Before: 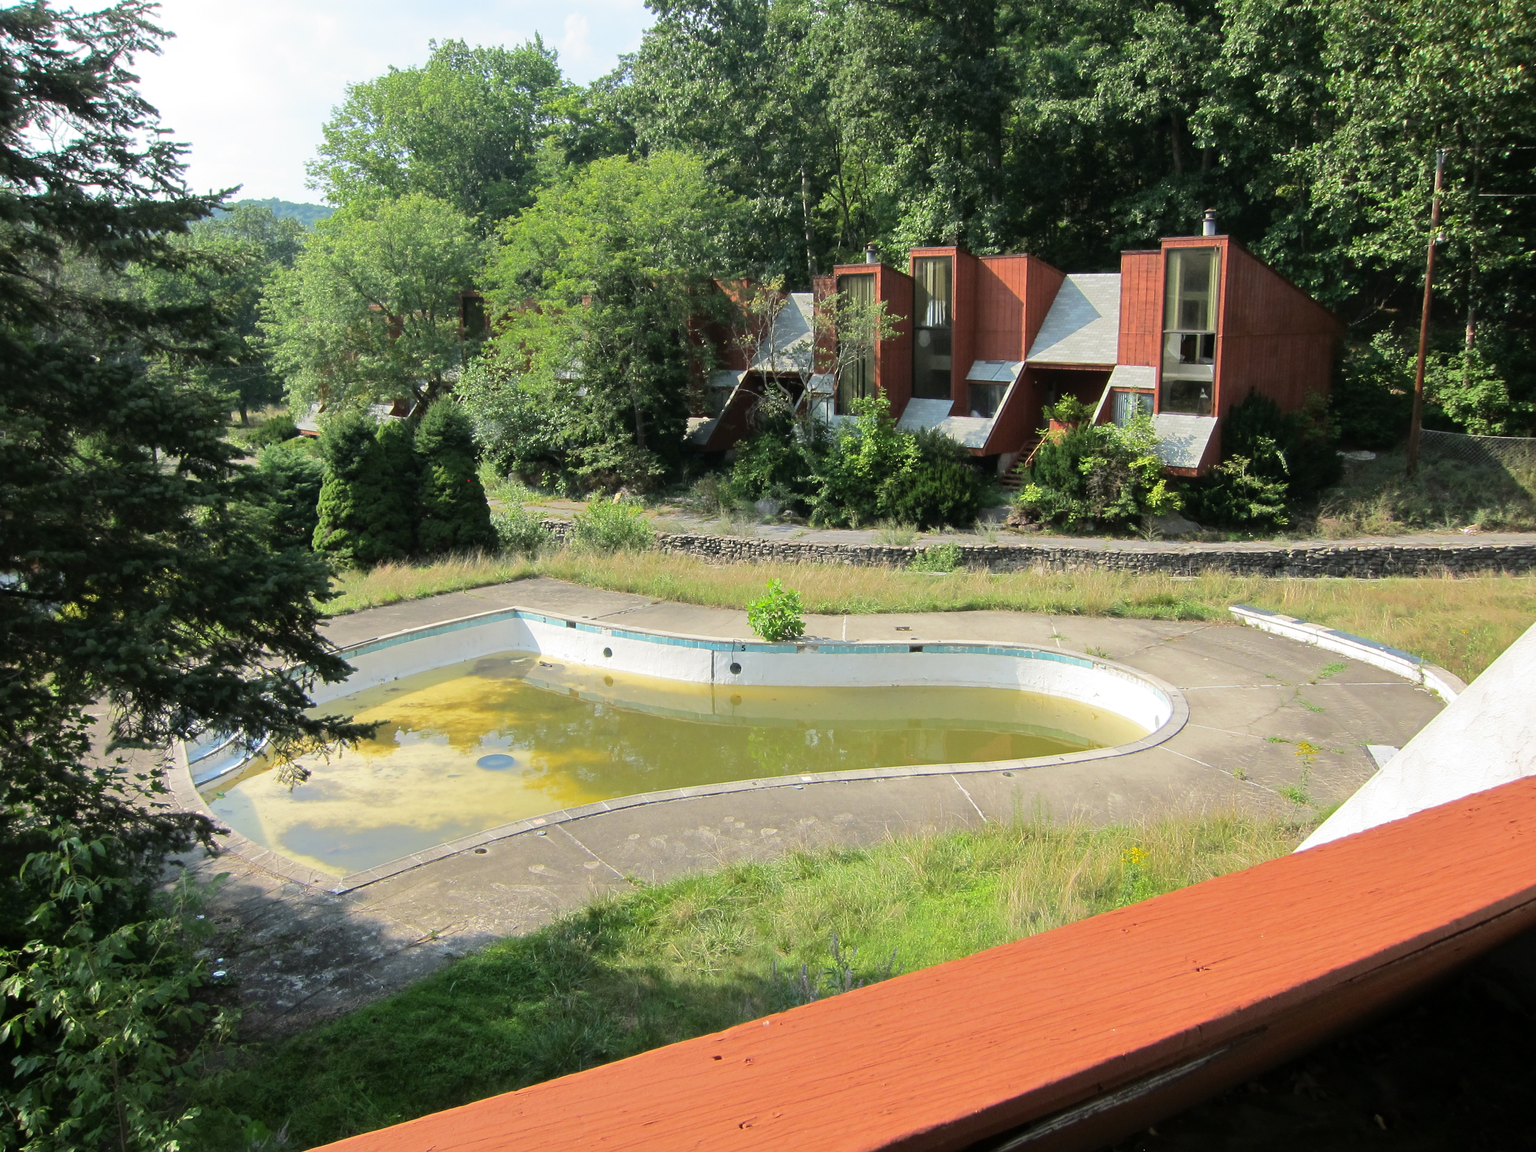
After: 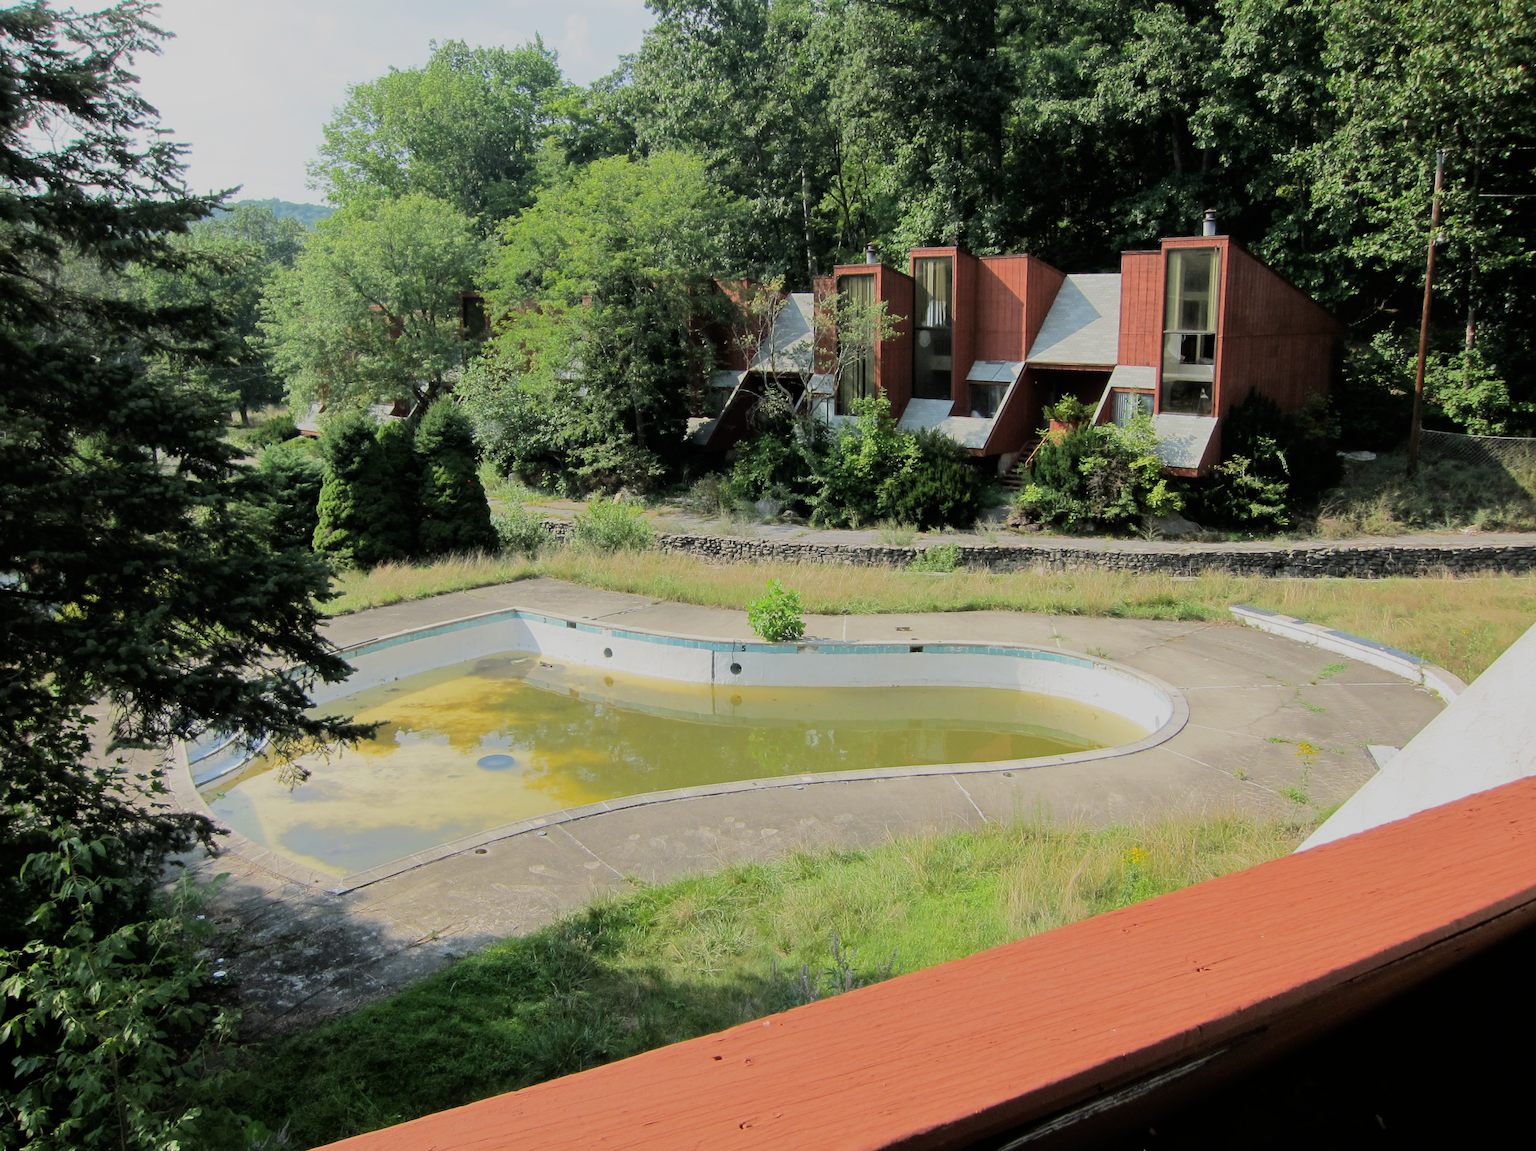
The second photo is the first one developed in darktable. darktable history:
filmic rgb: black relative exposure -8.54 EV, white relative exposure 5.52 EV, hardness 3.39, contrast 1.016
crop: bottom 0.071%
